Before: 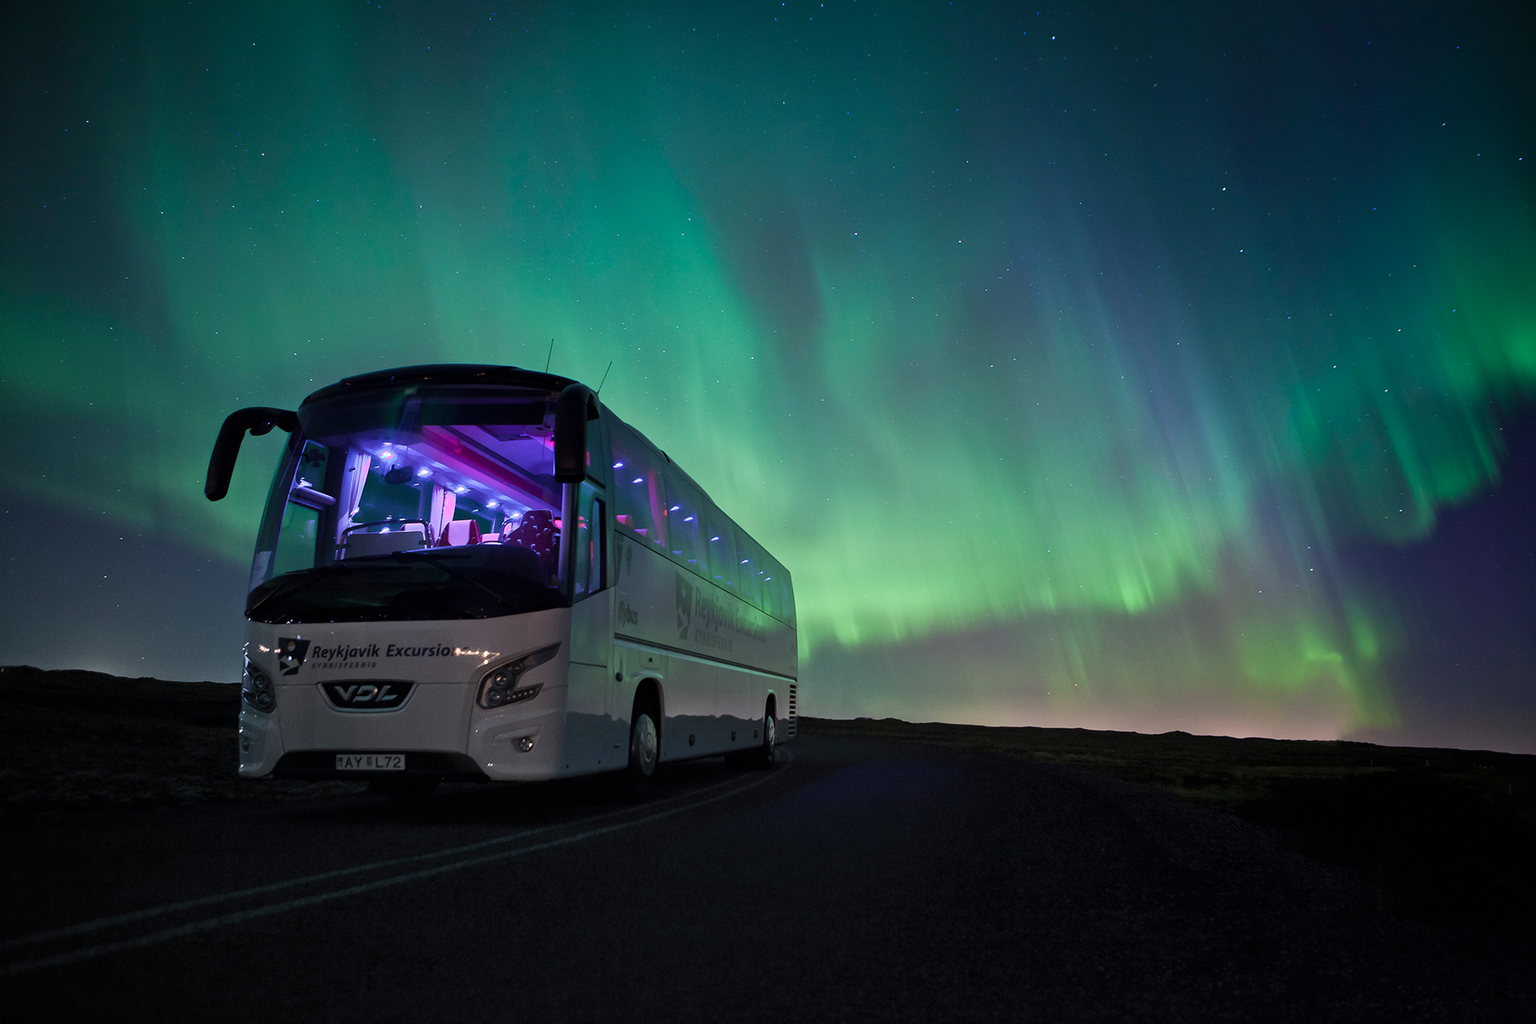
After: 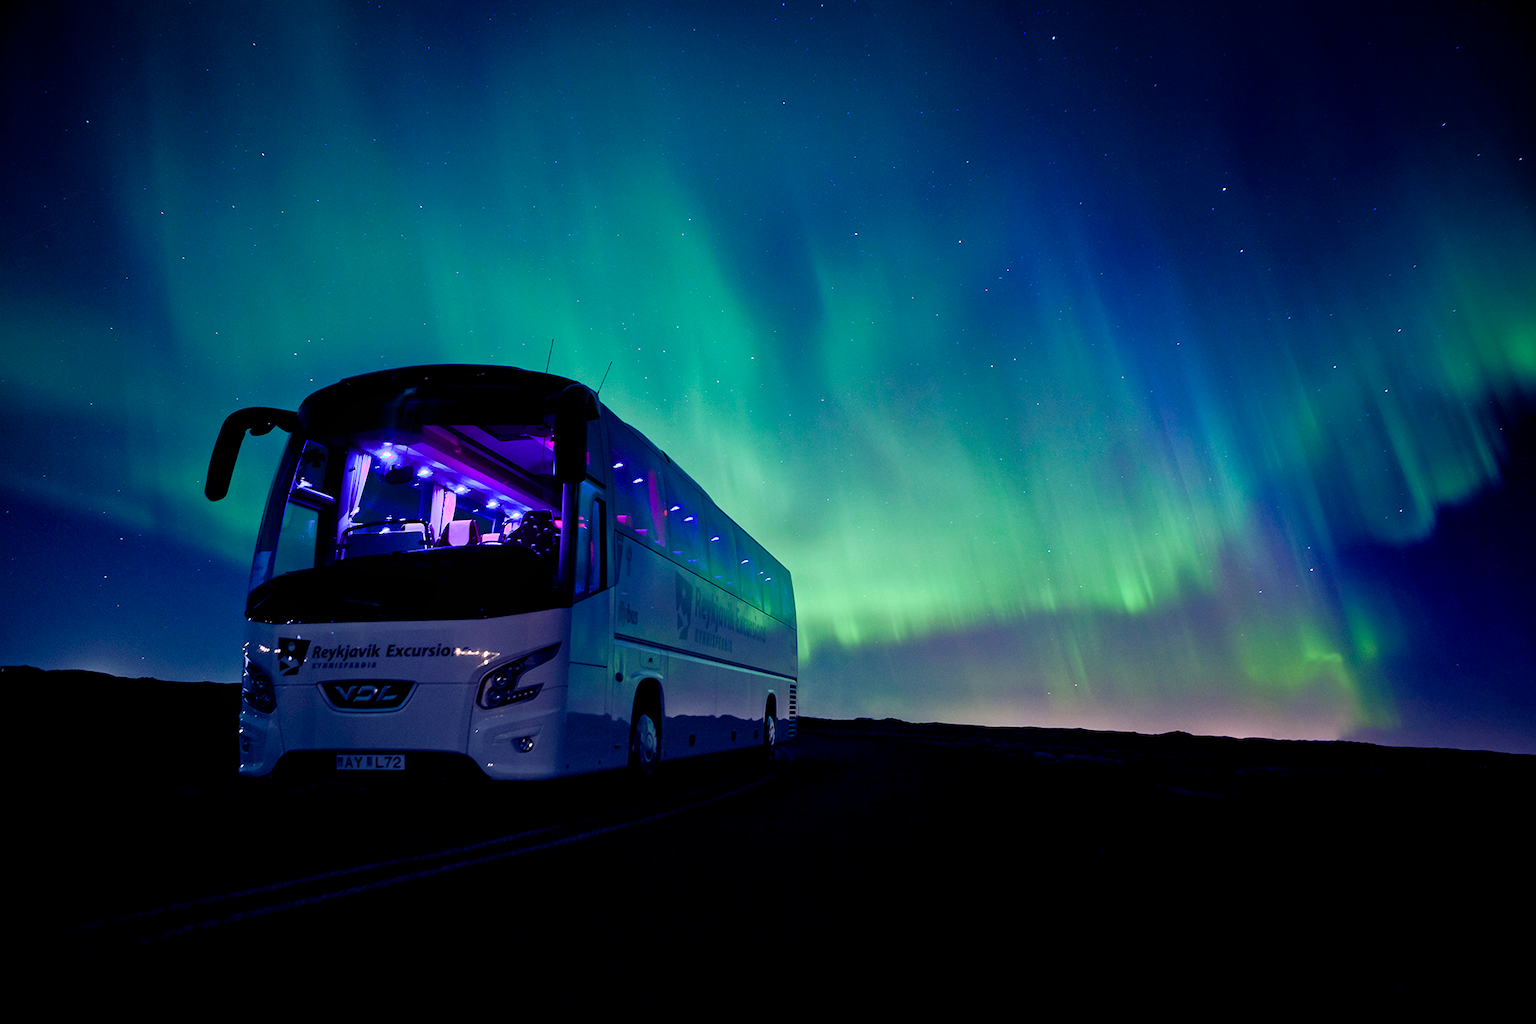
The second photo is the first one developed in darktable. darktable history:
color balance rgb: shadows lift › luminance -41.13%, shadows lift › chroma 14.13%, shadows lift › hue 260°, power › luminance -3.76%, power › chroma 0.56%, power › hue 40.37°, highlights gain › luminance 16.81%, highlights gain › chroma 2.94%, highlights gain › hue 260°, global offset › luminance -0.29%, global offset › chroma 0.31%, global offset › hue 260°, perceptual saturation grading › global saturation 20%, perceptual saturation grading › highlights -13.92%, perceptual saturation grading › shadows 50%
bloom: size 9%, threshold 100%, strength 7%
